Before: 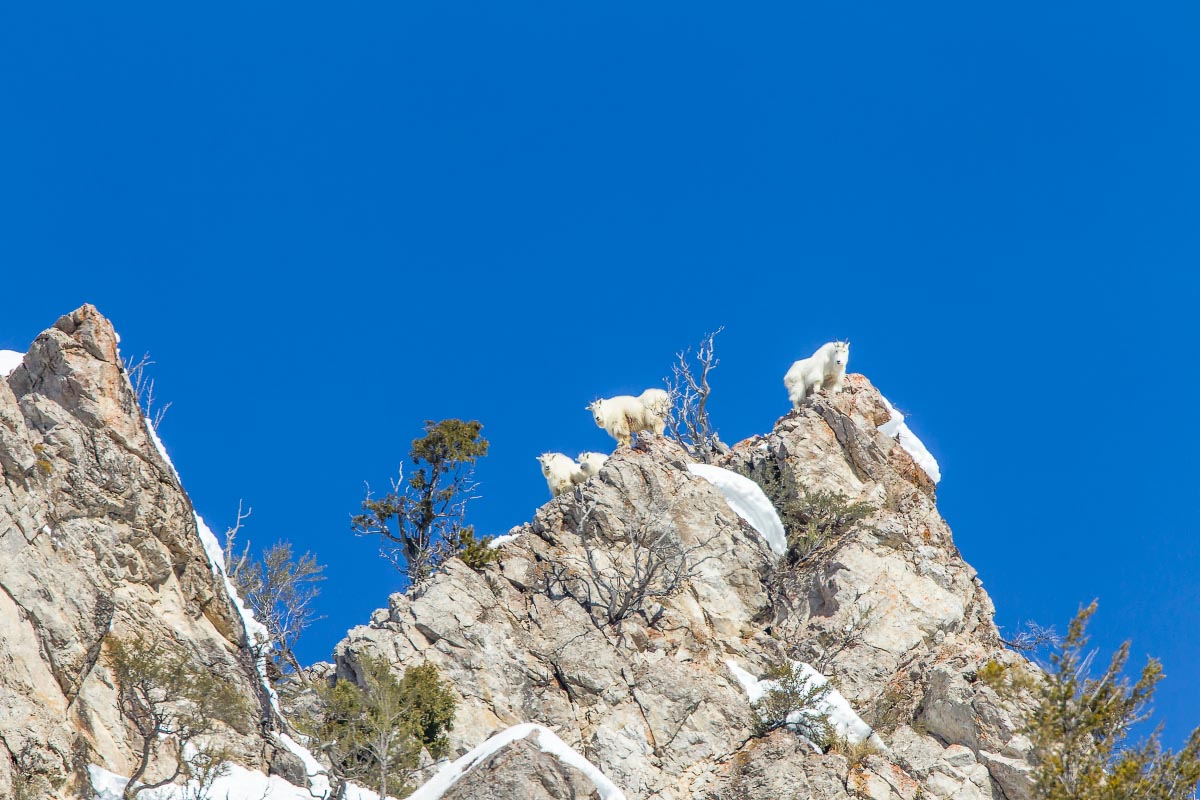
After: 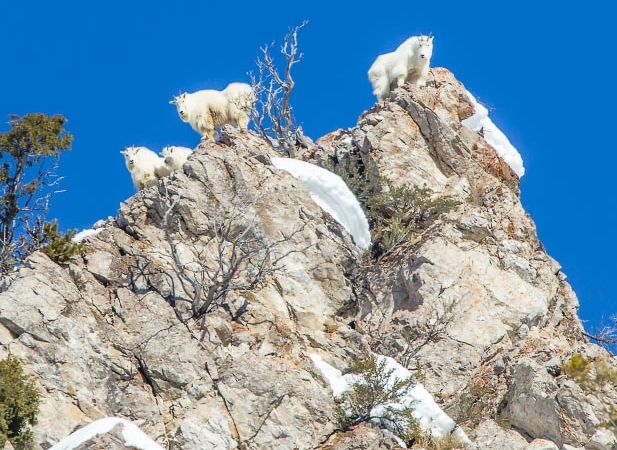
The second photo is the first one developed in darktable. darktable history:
crop: left 34.705%, top 38.351%, right 13.796%, bottom 5.283%
